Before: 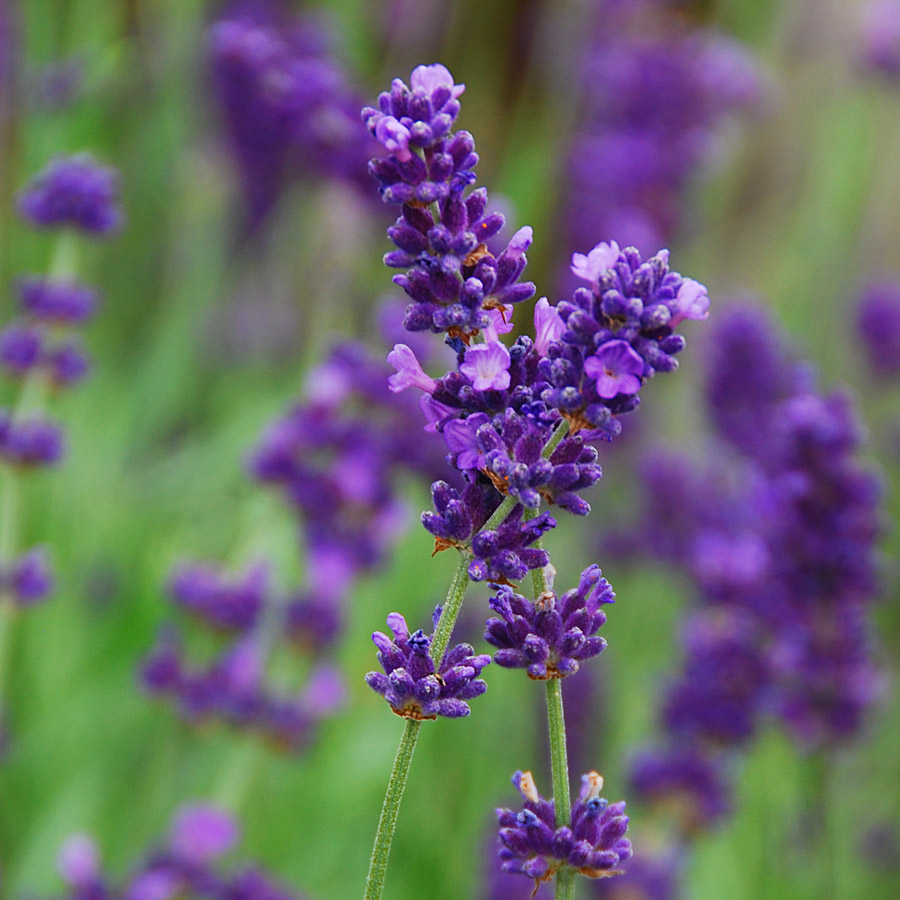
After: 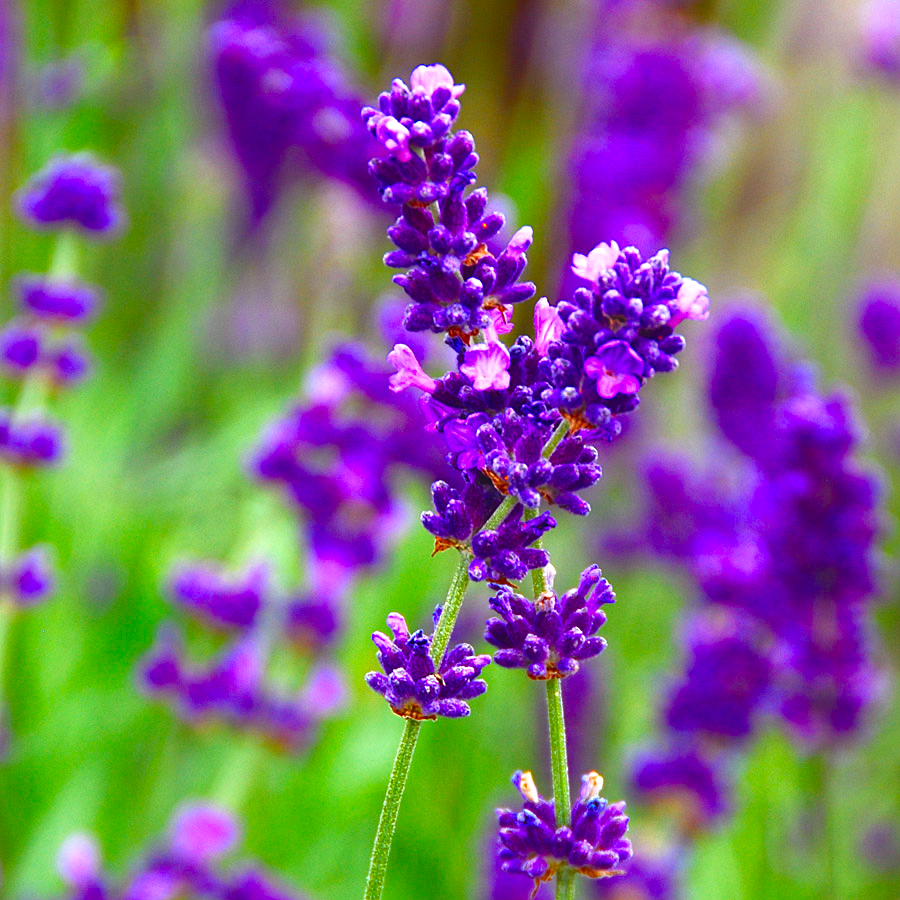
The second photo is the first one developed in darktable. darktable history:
color balance rgb: shadows lift › luminance 0.595%, shadows lift › chroma 6.714%, shadows lift › hue 298.54°, power › hue 61.67°, global offset › luminance 0.484%, global offset › hue 172.45°, perceptual saturation grading › global saturation 26.22%, perceptual saturation grading › highlights -27.796%, perceptual saturation grading › mid-tones 15.872%, perceptual saturation grading › shadows 33.408%, perceptual brilliance grading › global brilliance 11.923%, perceptual brilliance grading › highlights 15.107%
contrast brightness saturation: saturation 0.179
